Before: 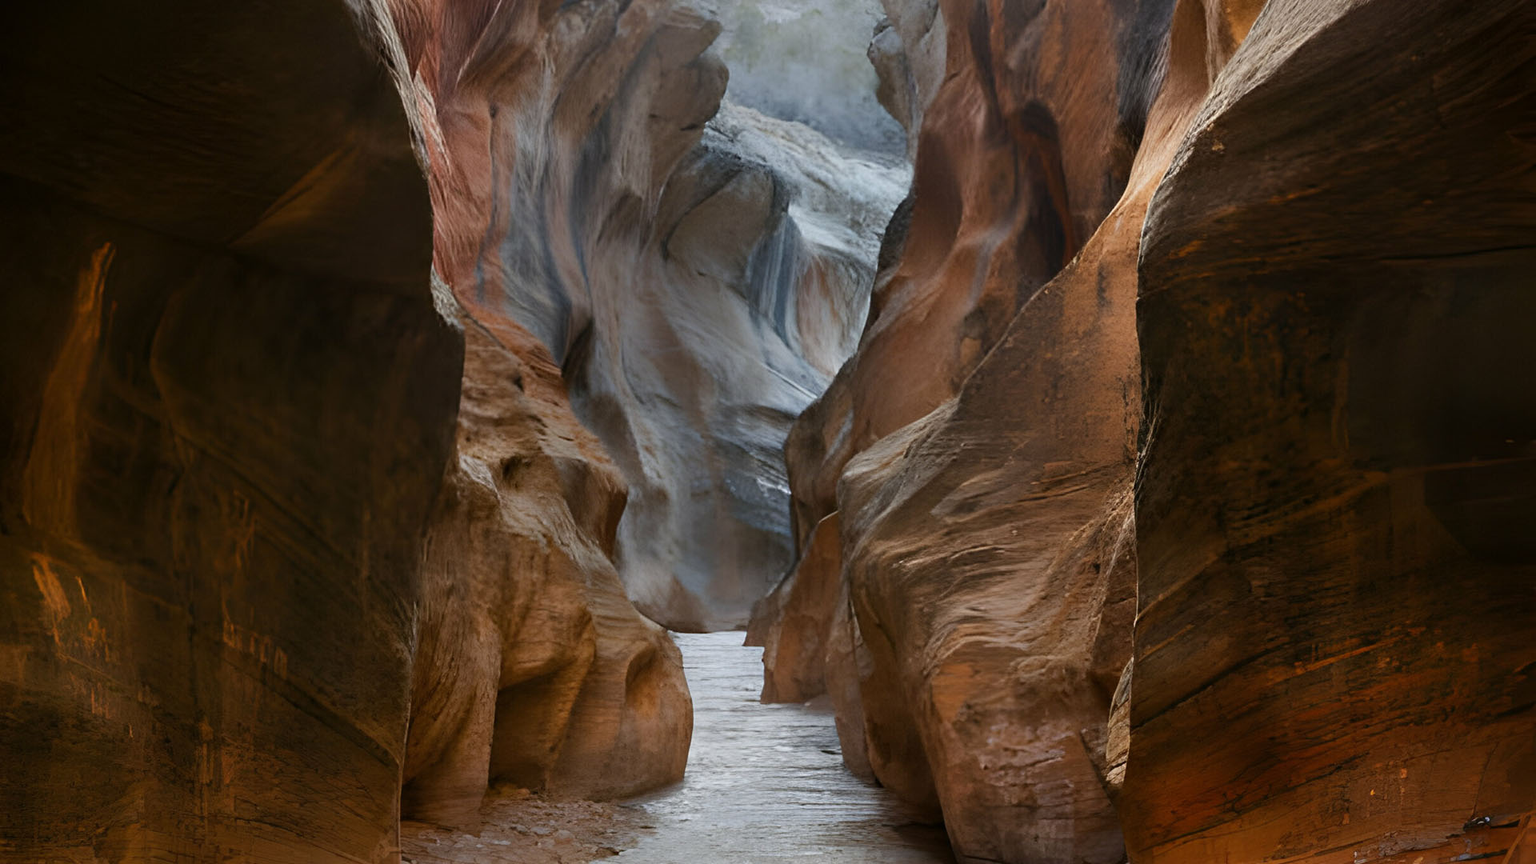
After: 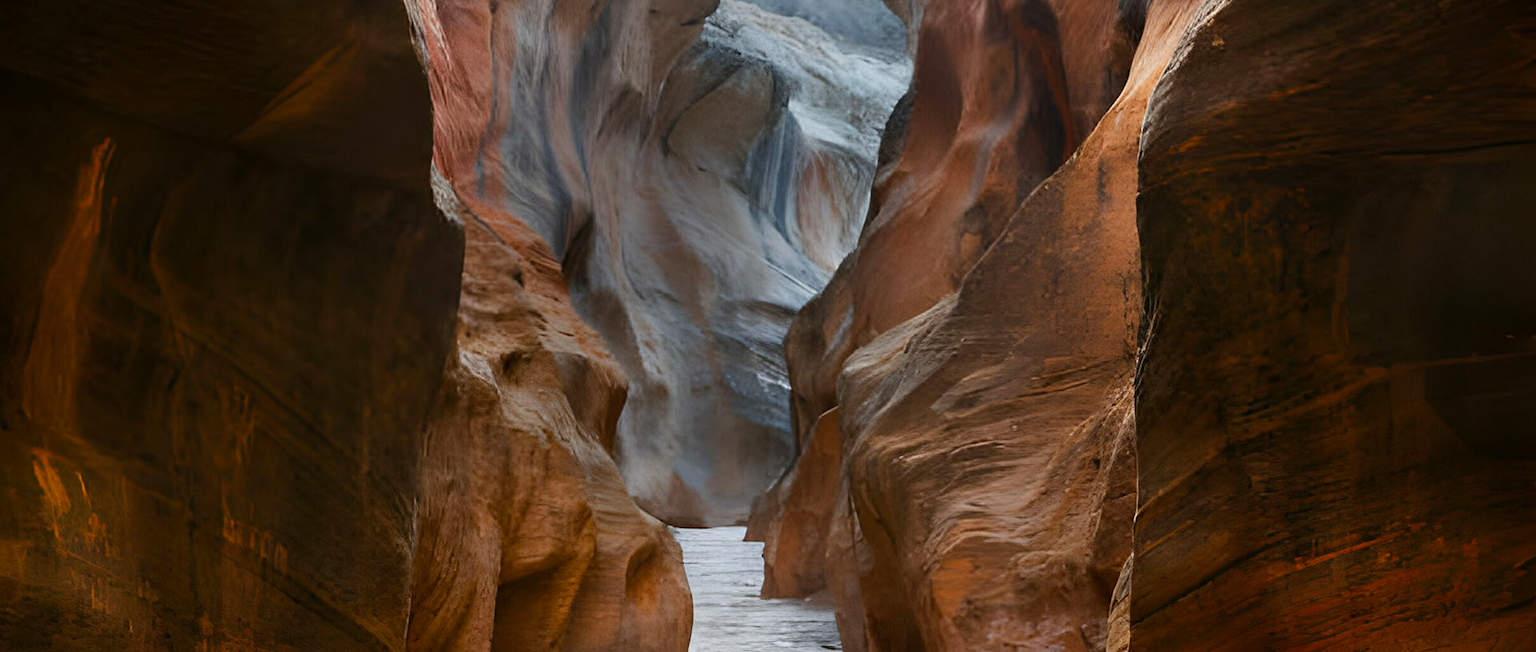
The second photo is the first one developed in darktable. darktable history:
crop and rotate: top 12.137%, bottom 12.392%
